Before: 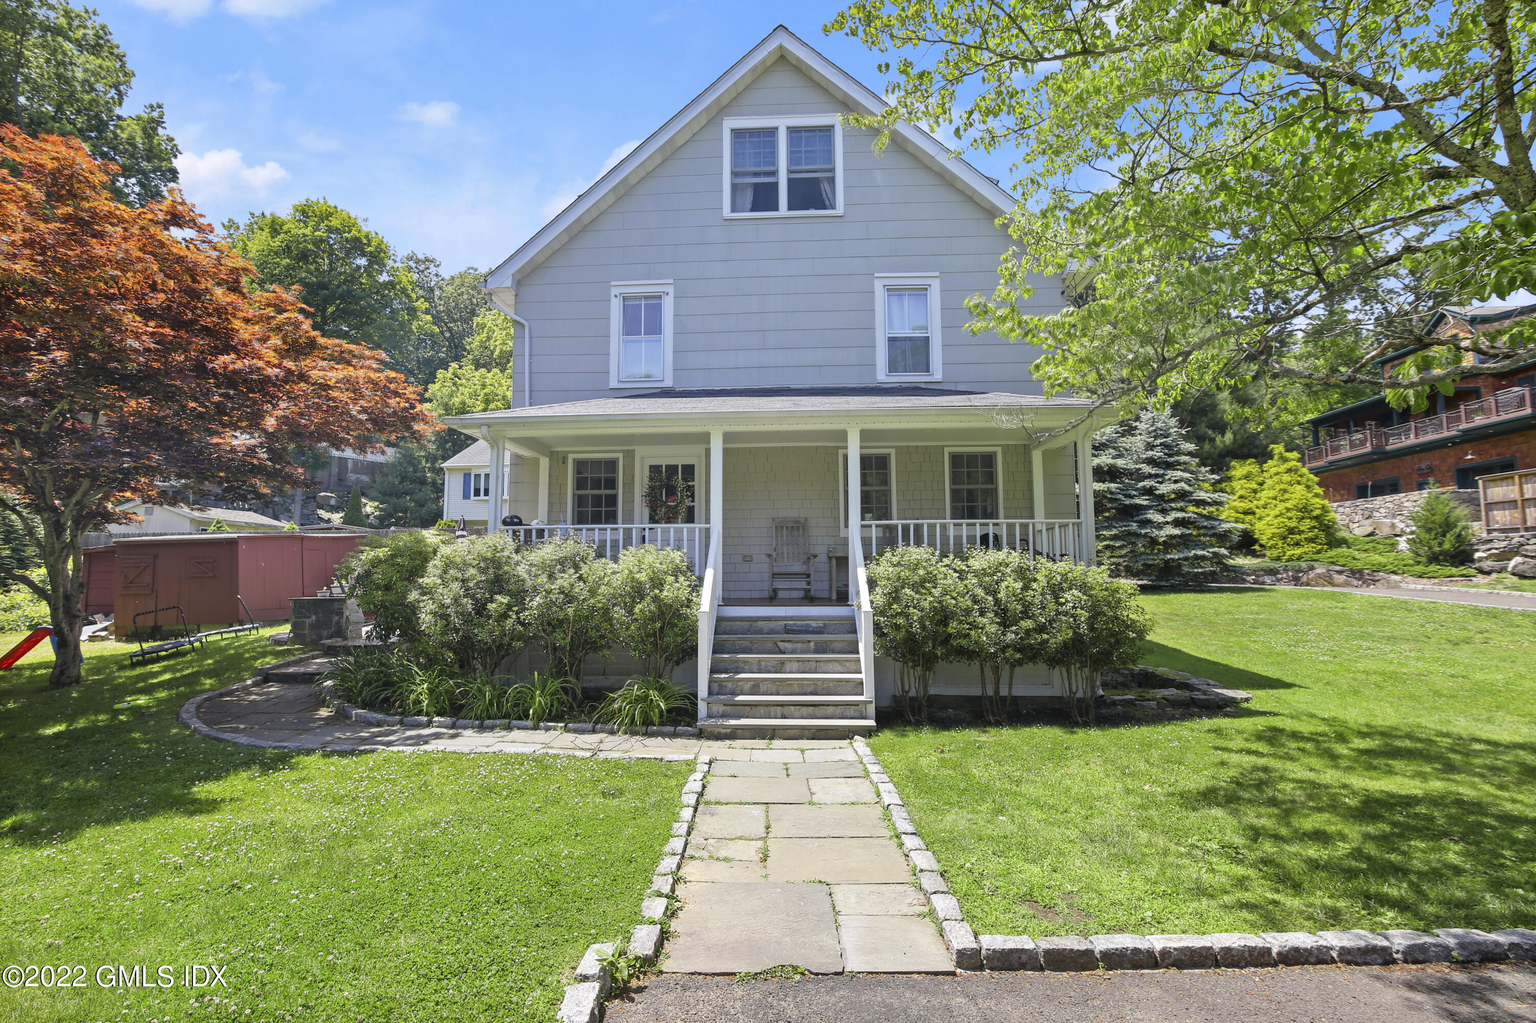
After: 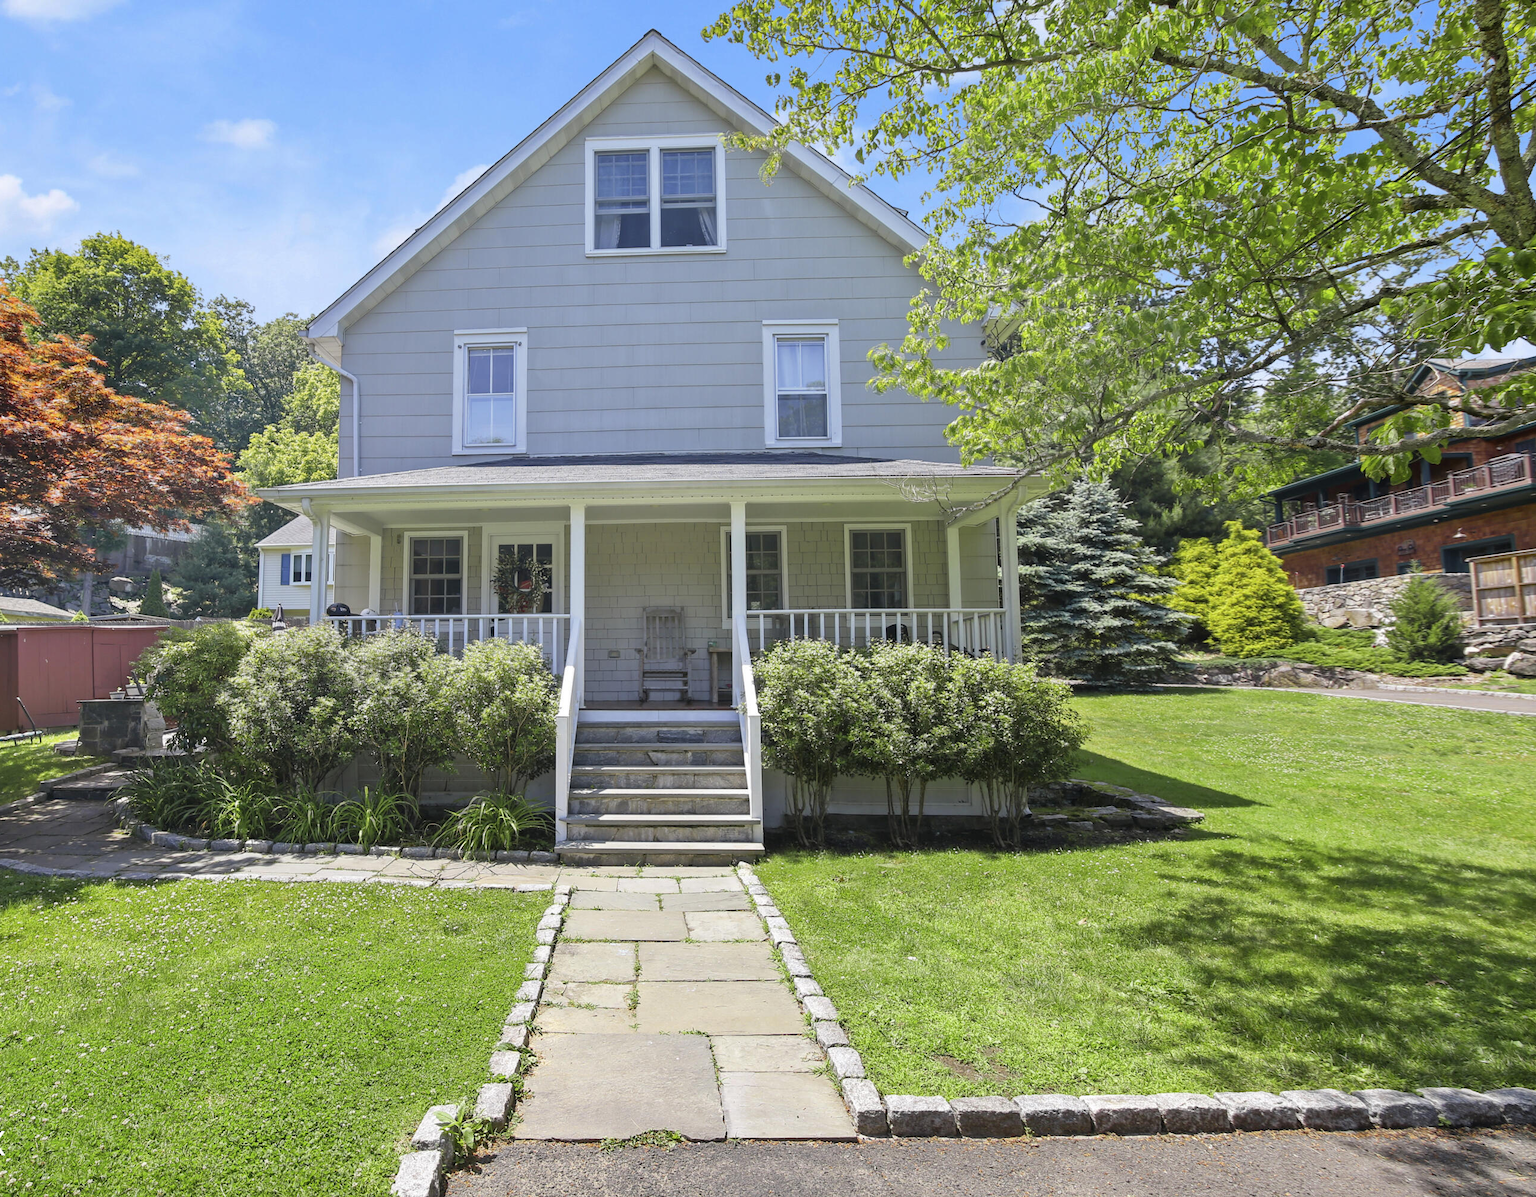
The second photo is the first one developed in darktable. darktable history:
crop and rotate: left 14.551%
